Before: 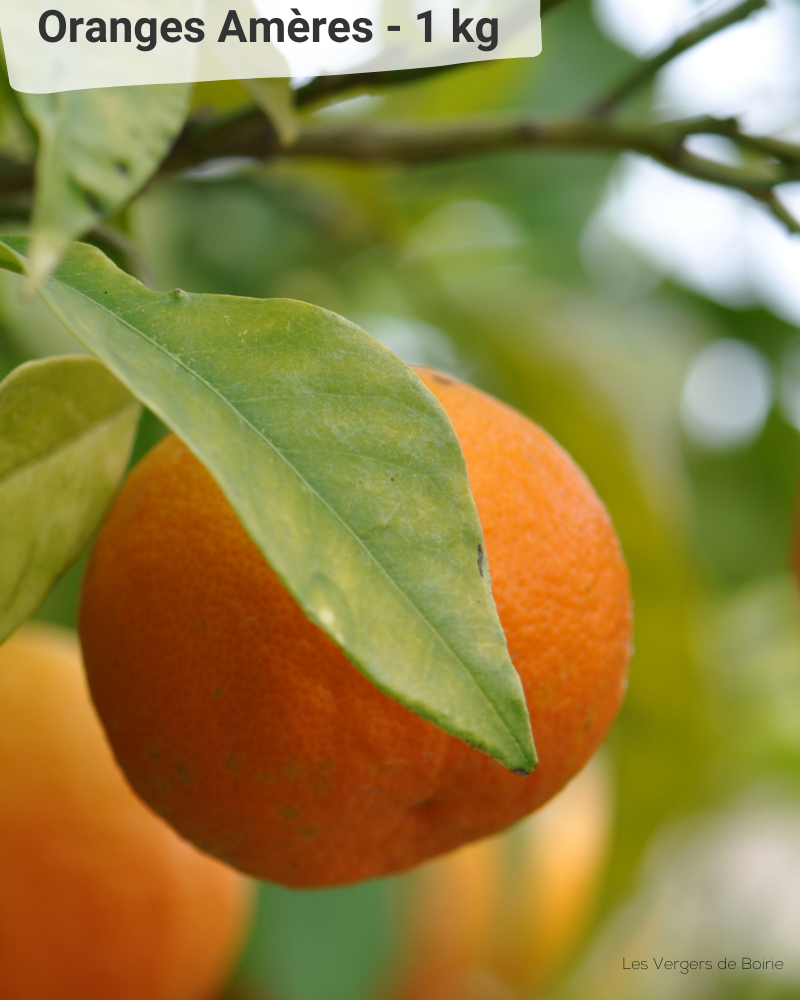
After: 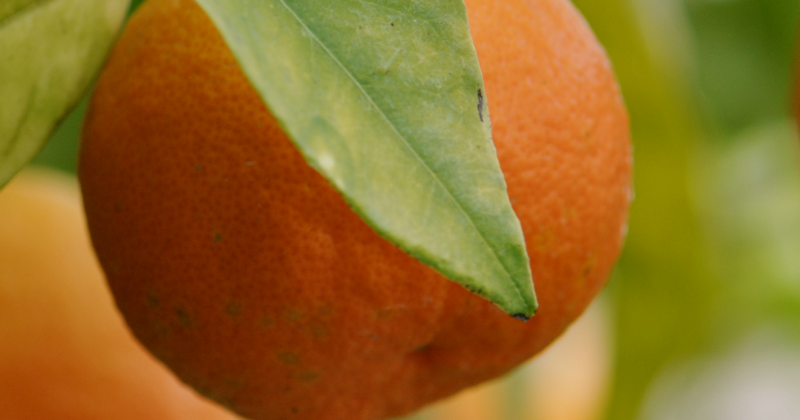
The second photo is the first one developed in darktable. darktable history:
crop: top 45.551%, bottom 12.262%
local contrast: on, module defaults
filmic rgb: black relative exposure -7.65 EV, white relative exposure 4.56 EV, hardness 3.61
